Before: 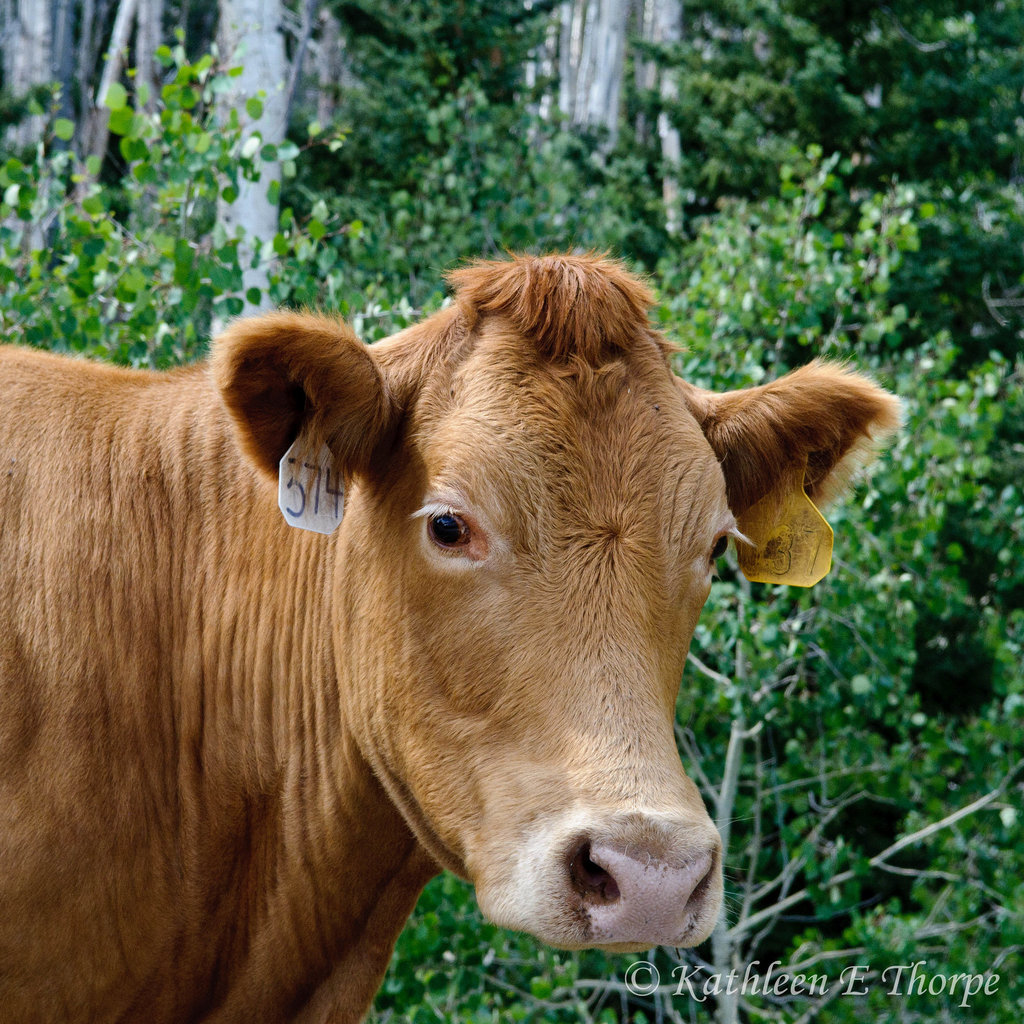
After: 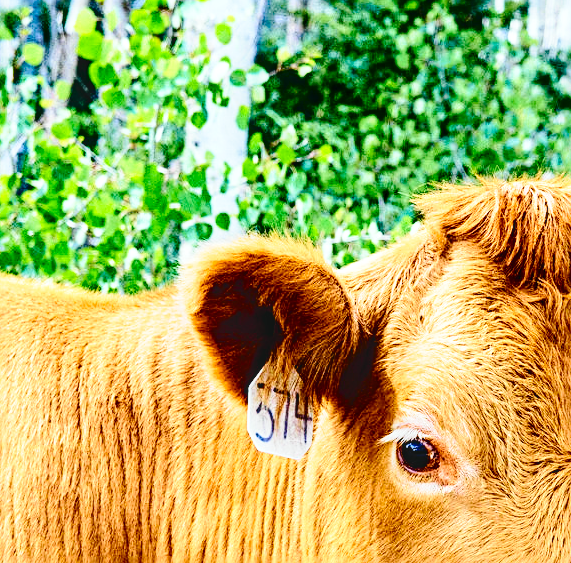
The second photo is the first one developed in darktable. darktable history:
crop and rotate: left 3.064%, top 7.401%, right 41.118%, bottom 37.594%
tone curve: curves: ch0 [(0, 0.021) (0.148, 0.076) (0.232, 0.191) (0.398, 0.423) (0.572, 0.672) (0.705, 0.812) (0.877, 0.931) (0.99, 0.987)]; ch1 [(0, 0) (0.377, 0.325) (0.493, 0.486) (0.508, 0.502) (0.515, 0.514) (0.554, 0.586) (0.623, 0.658) (0.701, 0.704) (0.778, 0.751) (1, 1)]; ch2 [(0, 0) (0.431, 0.398) (0.485, 0.486) (0.495, 0.498) (0.511, 0.507) (0.58, 0.66) (0.679, 0.757) (0.749, 0.829) (1, 0.991)], color space Lab, independent channels
sharpen: radius 2.557, amount 0.643
exposure: exposure 0.456 EV, compensate exposure bias true, compensate highlight preservation false
tone equalizer: edges refinement/feathering 500, mask exposure compensation -1.57 EV, preserve details no
base curve: curves: ch0 [(0, 0) (0.028, 0.03) (0.121, 0.232) (0.46, 0.748) (0.859, 0.968) (1, 1)], preserve colors none
local contrast: on, module defaults
